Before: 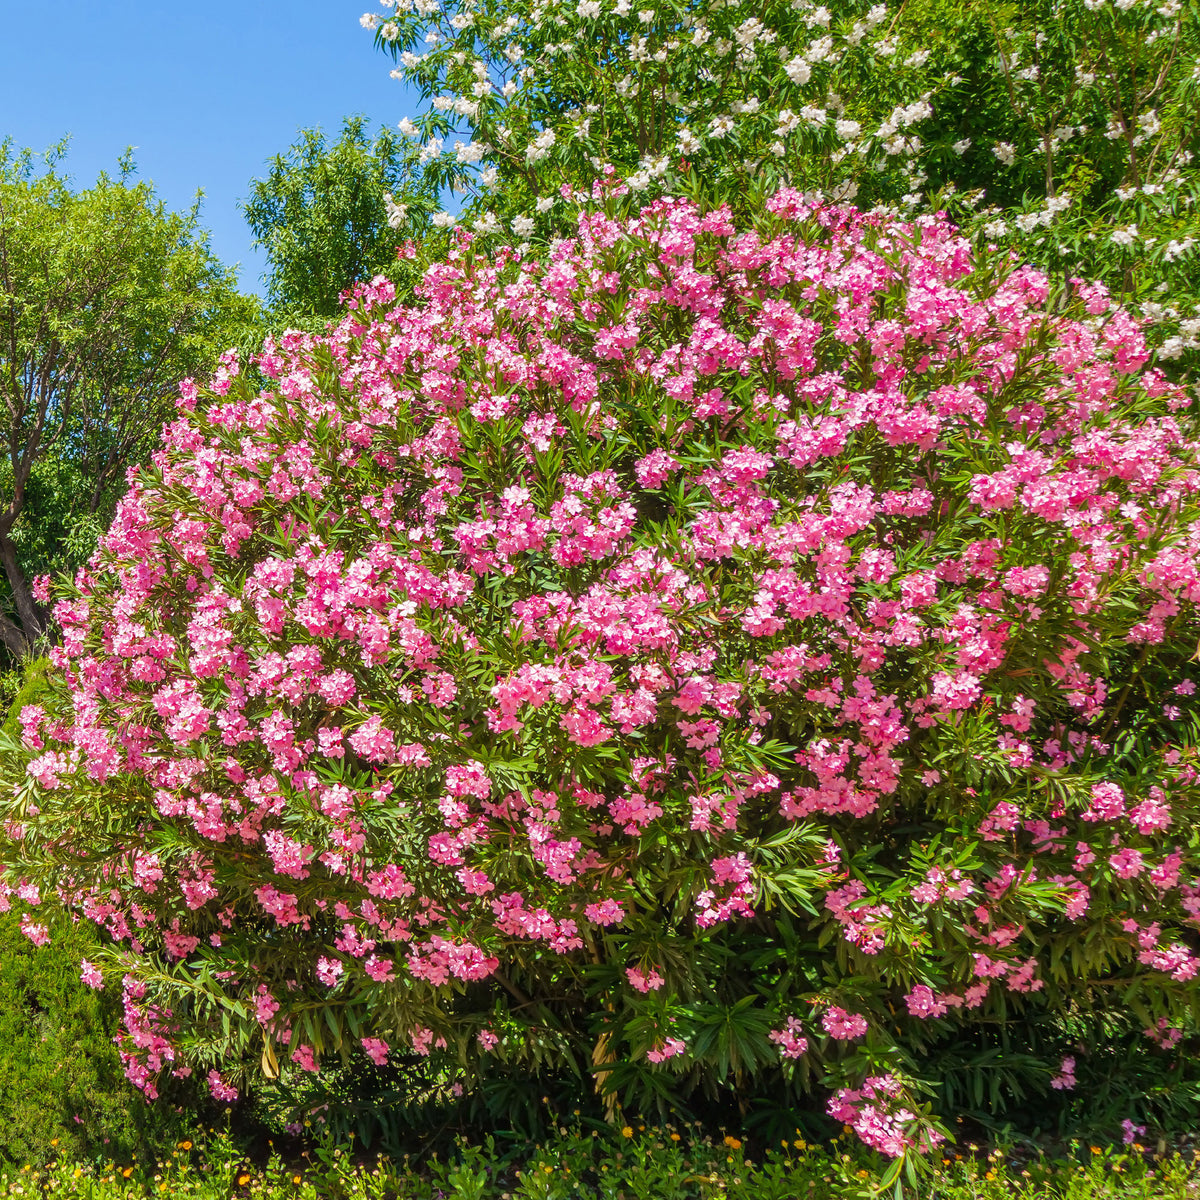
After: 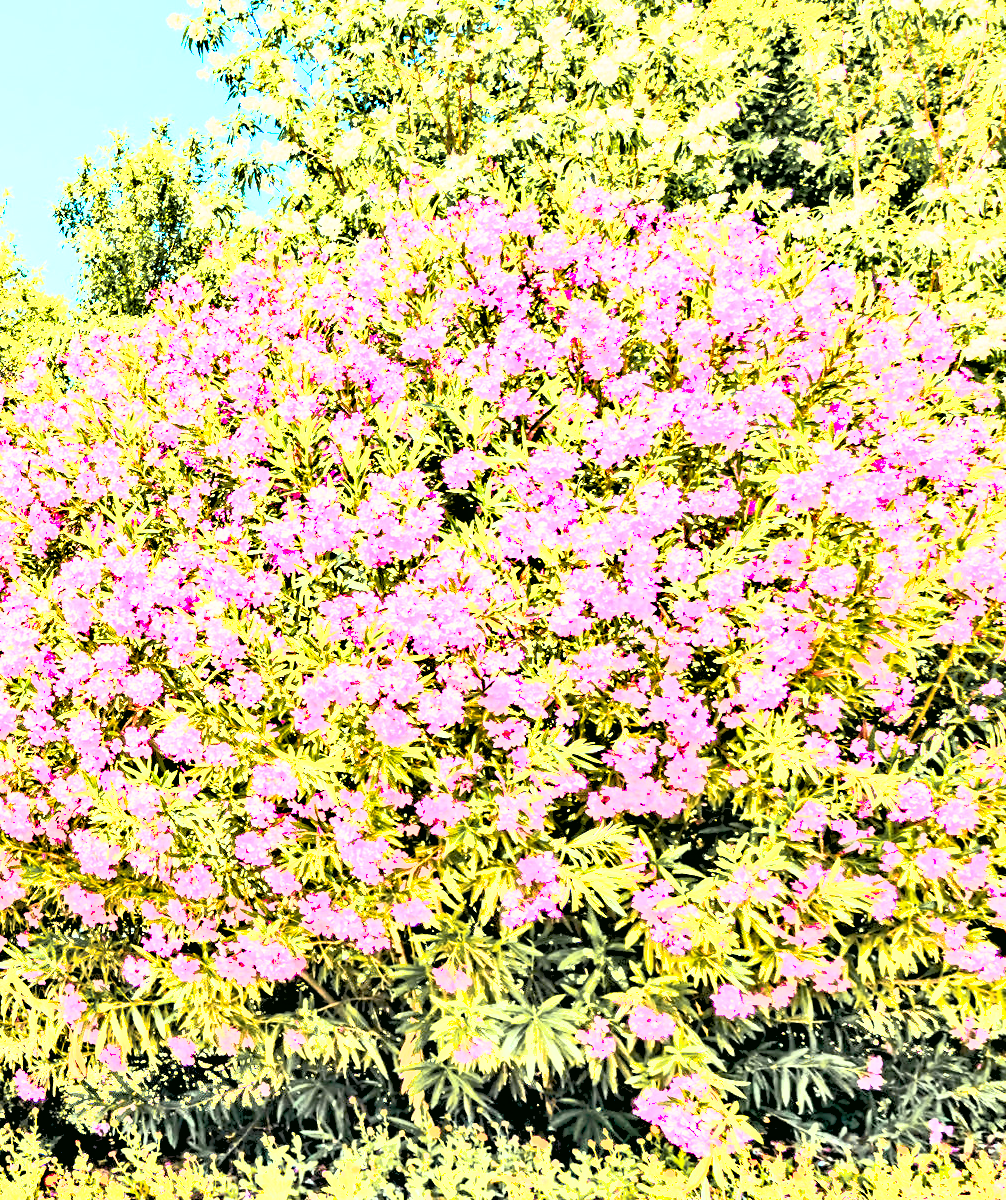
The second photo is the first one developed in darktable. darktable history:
crop: left 16.093%
color correction: highlights a* -0.446, highlights b* 9.61, shadows a* -9.11, shadows b* 0.54
shadows and highlights: on, module defaults
color zones: curves: ch1 [(0.29, 0.492) (0.373, 0.185) (0.509, 0.481)]; ch2 [(0.25, 0.462) (0.749, 0.457)]
tone equalizer: -7 EV 0.209 EV, -6 EV 0.122 EV, -5 EV 0.079 EV, -4 EV 0.043 EV, -2 EV -0.018 EV, -1 EV -0.029 EV, +0 EV -0.059 EV, edges refinement/feathering 500, mask exposure compensation -1.57 EV, preserve details no
contrast brightness saturation: contrast 0.447, brightness 0.557, saturation -0.196
exposure: black level correction 0, exposure 3.967 EV, compensate highlight preservation false
contrast equalizer: octaves 7, y [[0.48, 0.654, 0.731, 0.706, 0.772, 0.382], [0.55 ×6], [0 ×6], [0 ×6], [0 ×6]]
